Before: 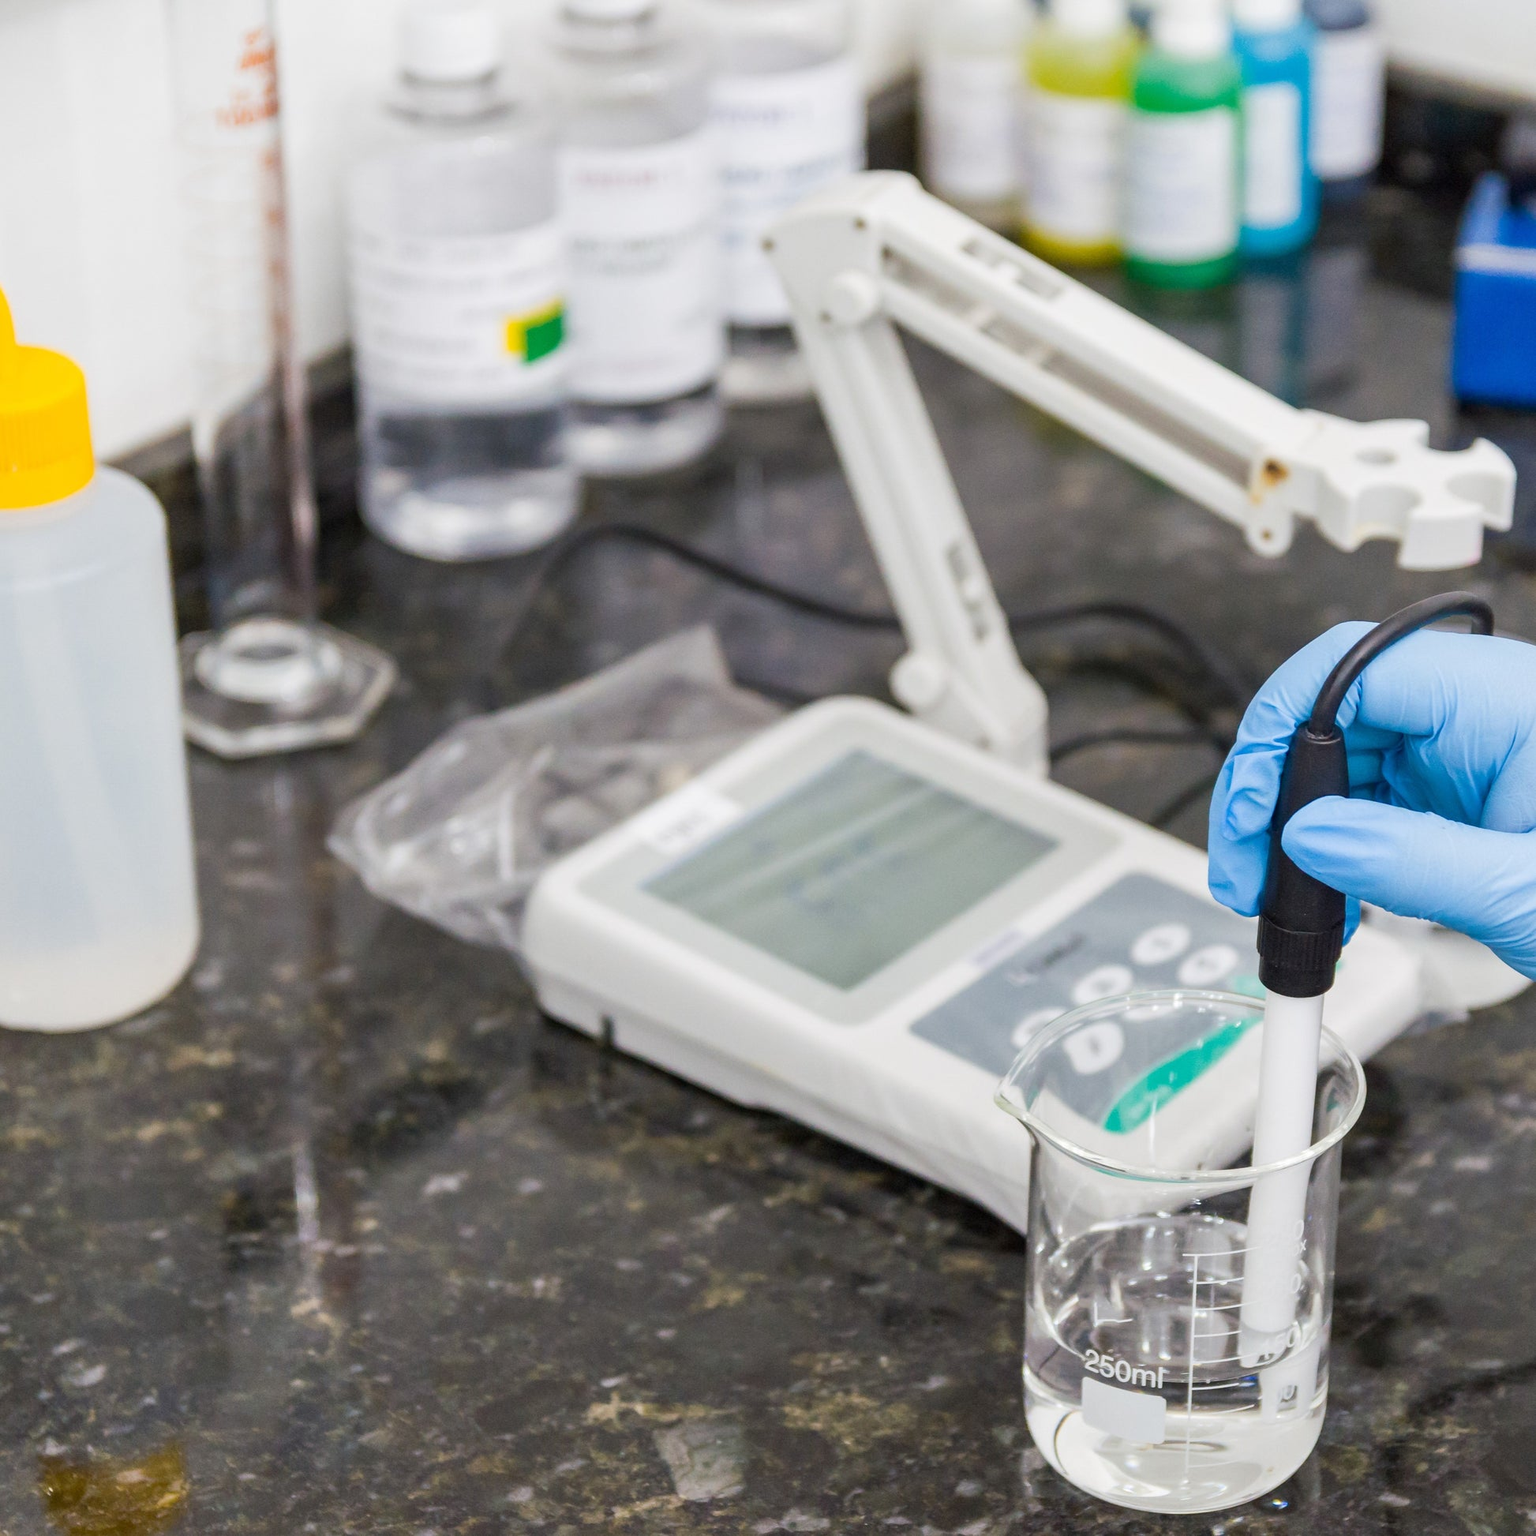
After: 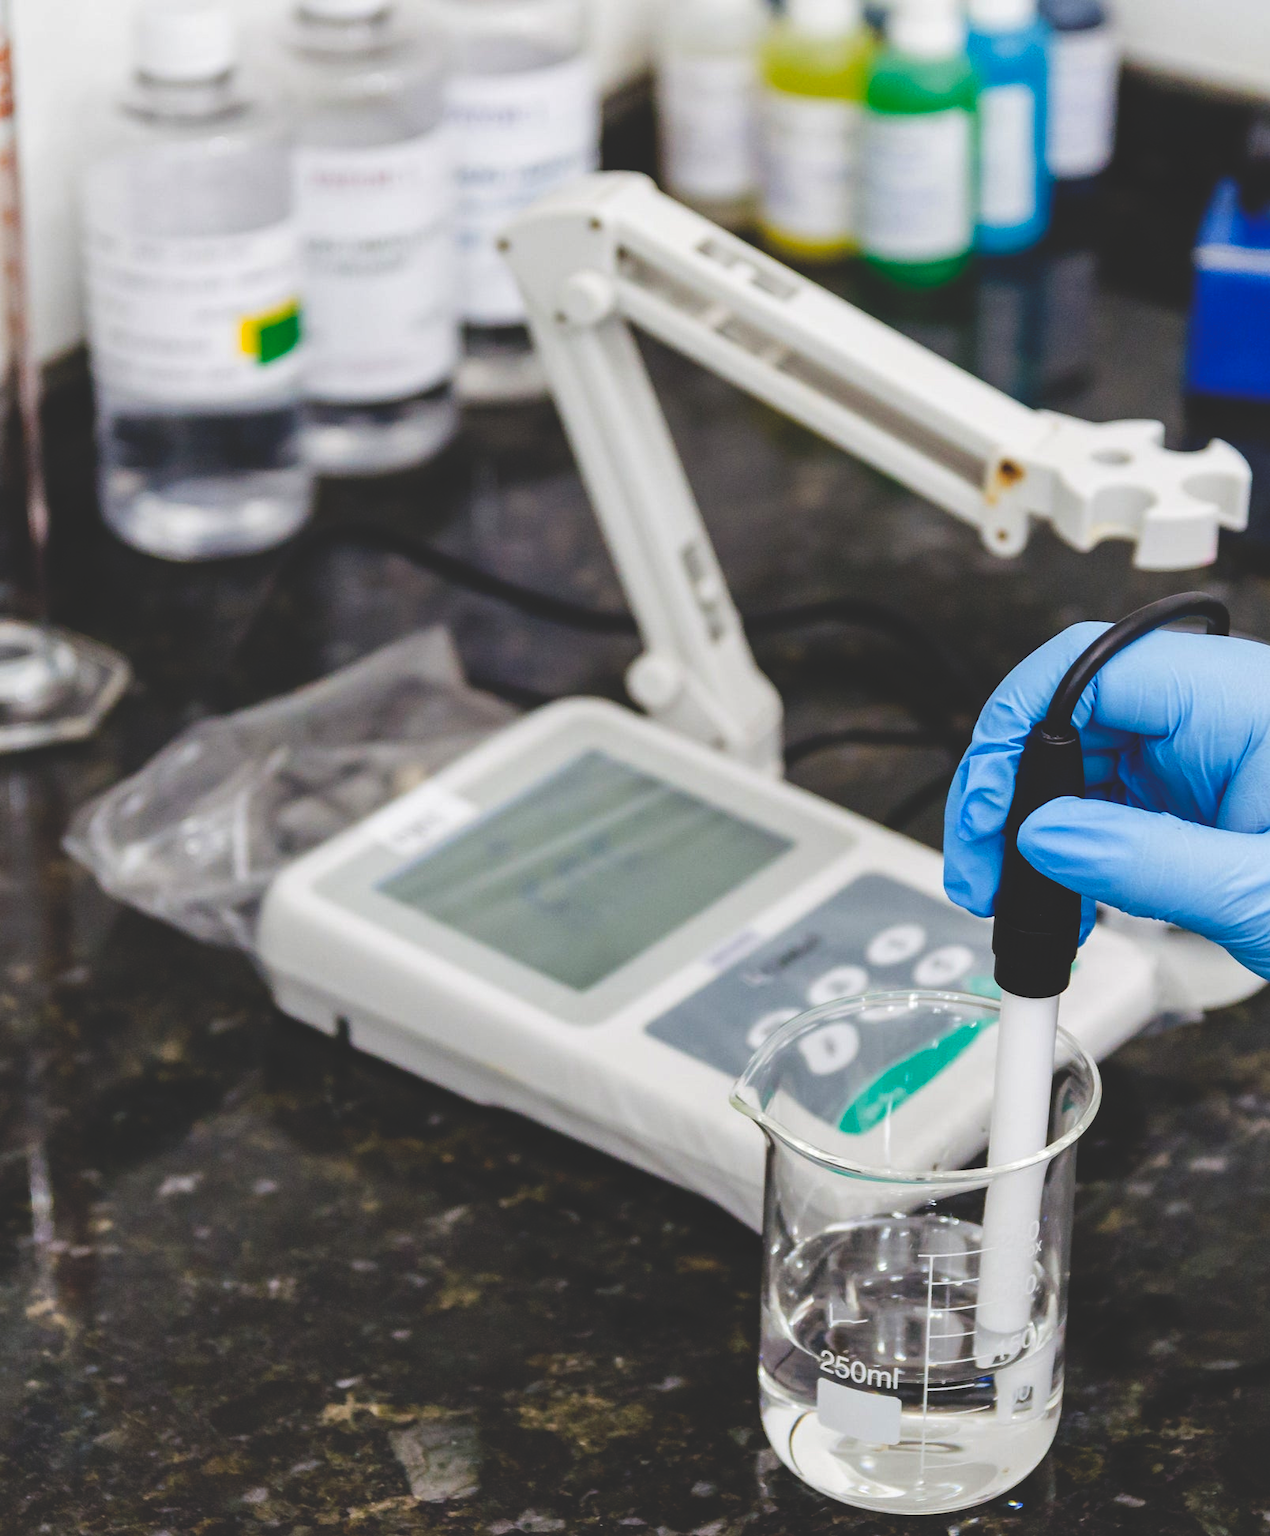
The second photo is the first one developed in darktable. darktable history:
base curve: curves: ch0 [(0, 0.02) (0.083, 0.036) (1, 1)], preserve colors none
crop: left 17.296%, bottom 0.016%
tone equalizer: edges refinement/feathering 500, mask exposure compensation -1.57 EV, preserve details no
